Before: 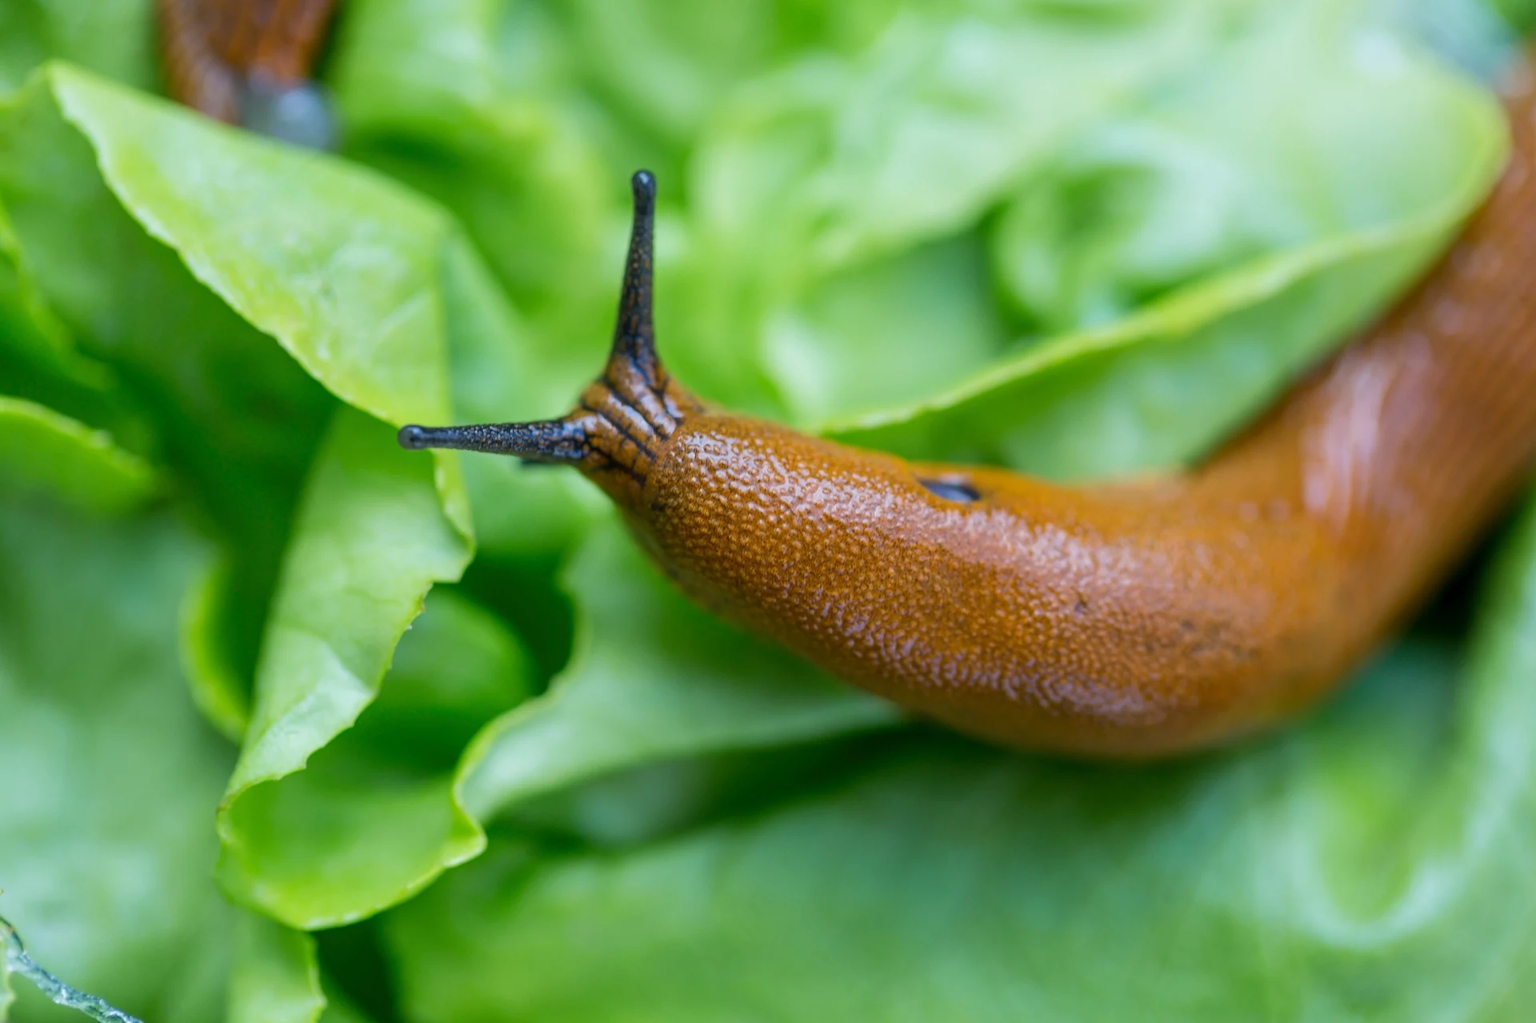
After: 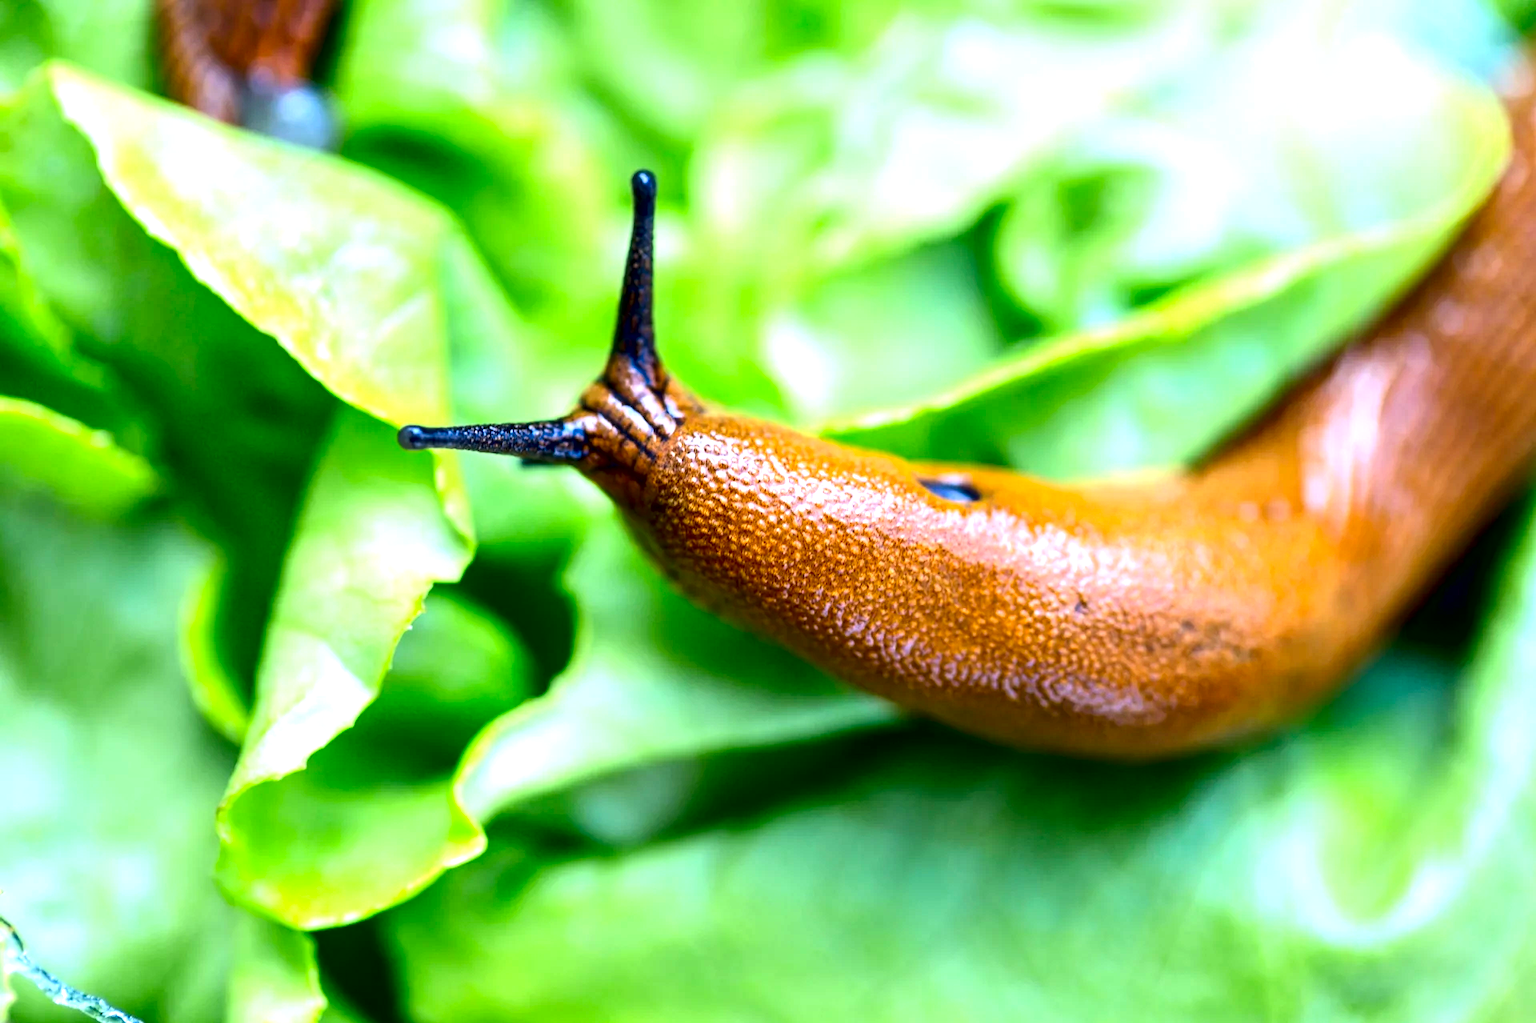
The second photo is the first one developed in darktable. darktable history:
contrast brightness saturation: contrast 0.15, brightness -0.01, saturation 0.1
contrast equalizer: octaves 7, y [[0.6 ×6], [0.55 ×6], [0 ×6], [0 ×6], [0 ×6]]
exposure: exposure 1 EV, compensate highlight preservation false
